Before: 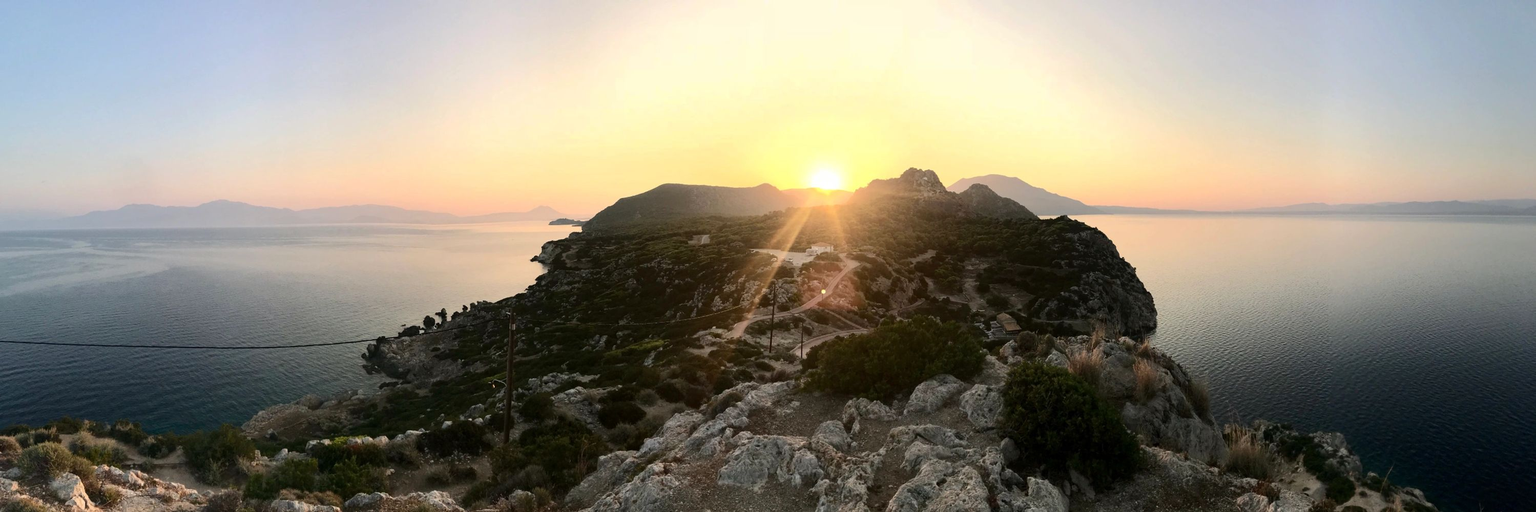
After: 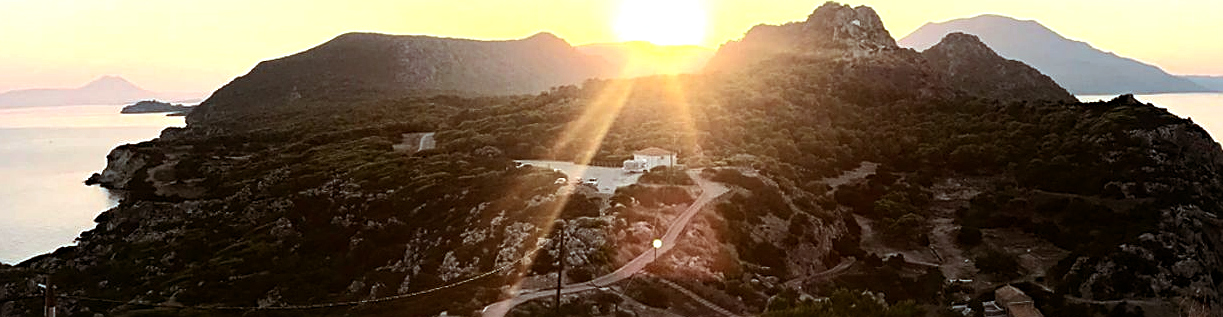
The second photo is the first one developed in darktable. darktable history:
color balance rgb: shadows lift › chroma 9.79%, shadows lift › hue 43.04°, perceptual saturation grading › global saturation 0.3%, perceptual brilliance grading › highlights 16.176%, perceptual brilliance grading › mid-tones 6.801%, perceptual brilliance grading › shadows -15.21%
sharpen: on, module defaults
crop: left 31.719%, top 32.628%, right 27.476%, bottom 35.616%
exposure: black level correction 0.002, compensate highlight preservation false
color correction: highlights a* -11.4, highlights b* -15.65
contrast brightness saturation: contrast 0.043, saturation 0.068
haze removal: compatibility mode true, adaptive false
